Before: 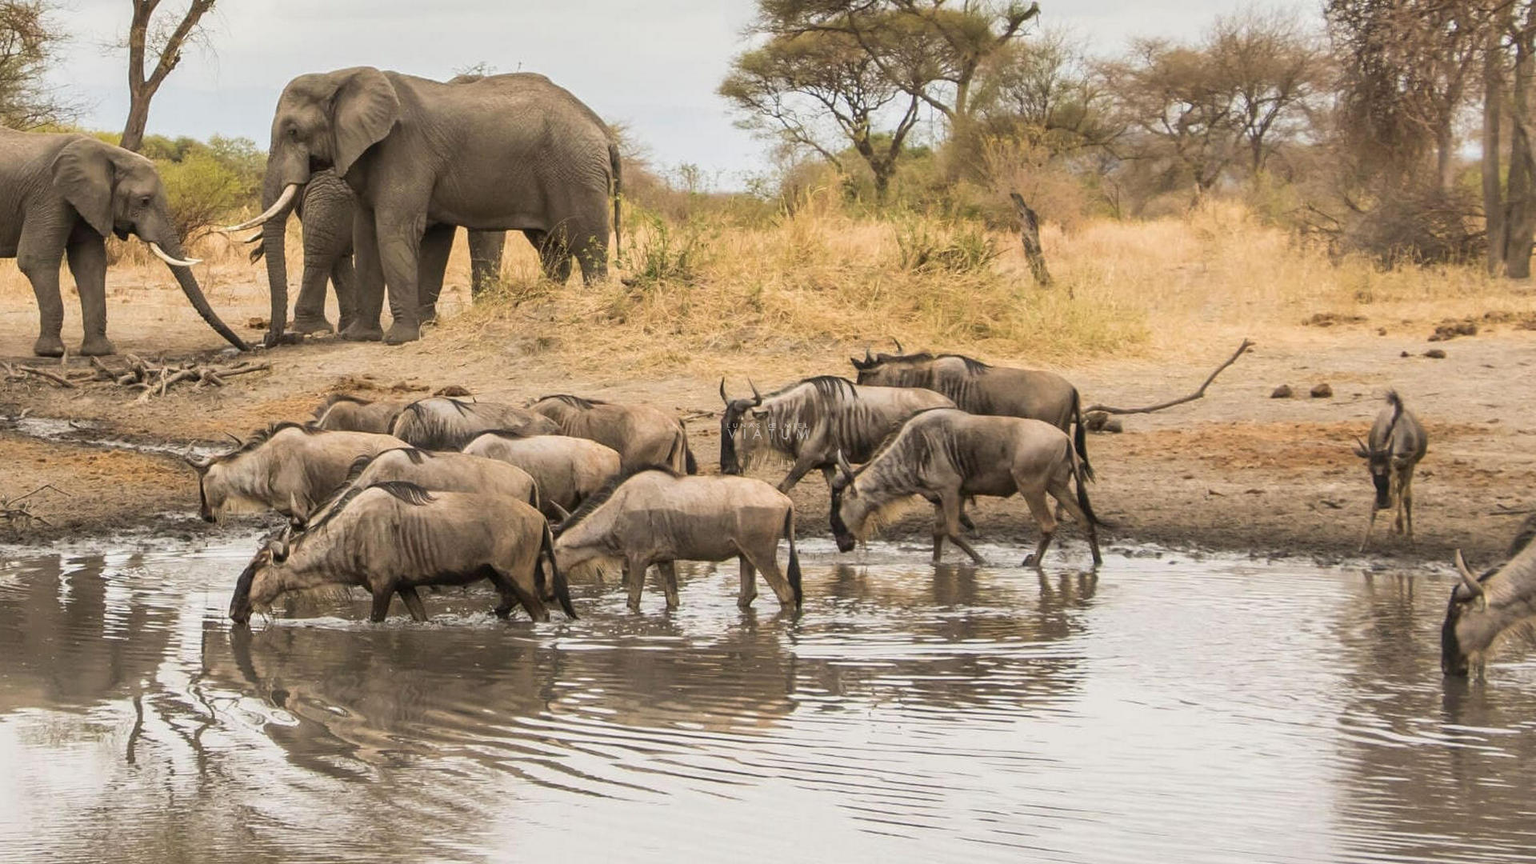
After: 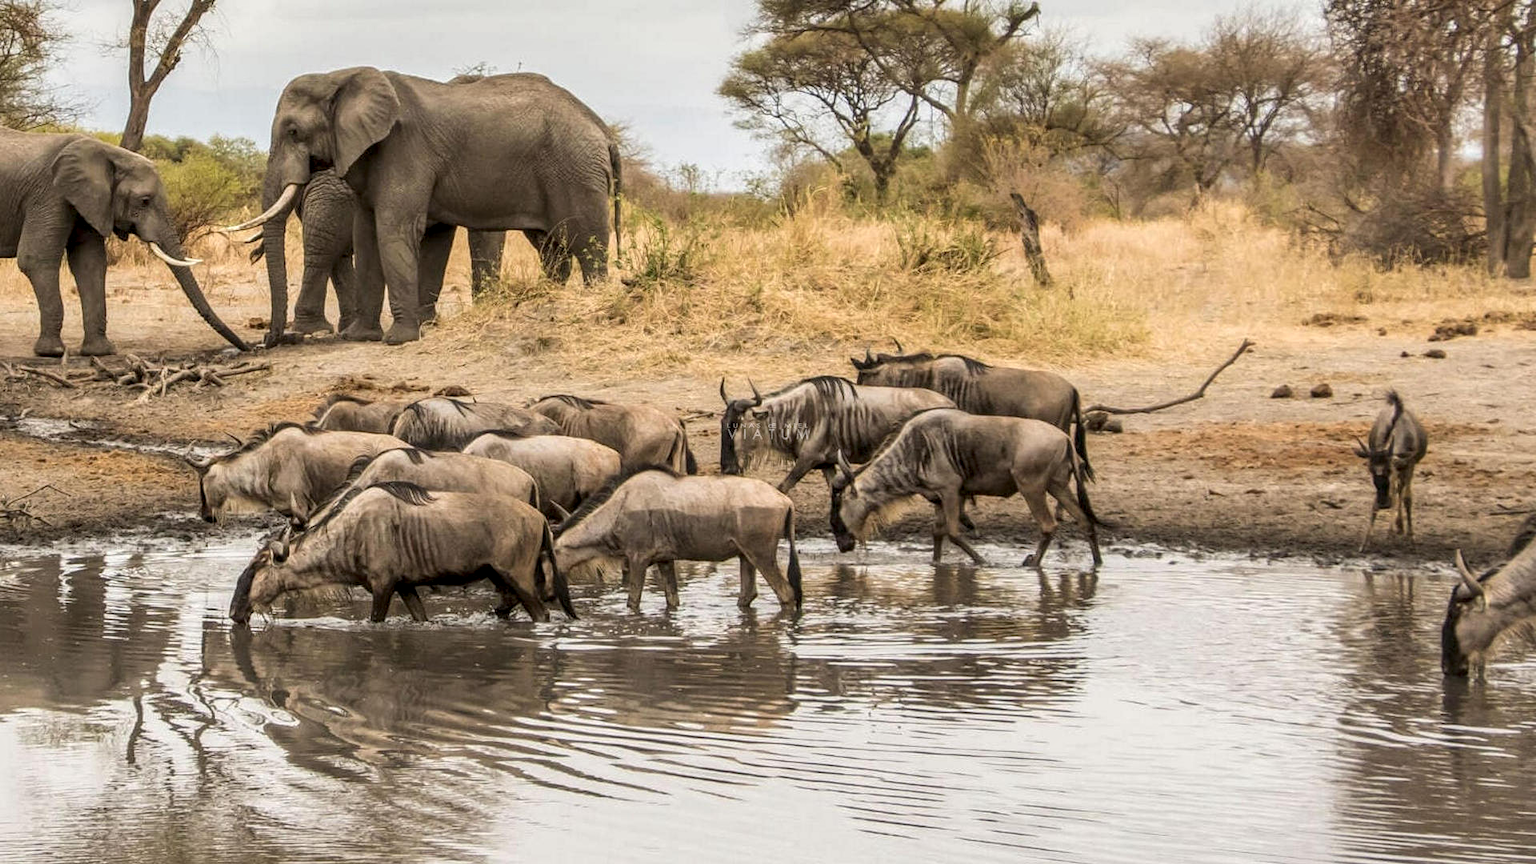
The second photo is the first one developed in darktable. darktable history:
local contrast: highlights 43%, shadows 60%, detail 136%, midtone range 0.511
